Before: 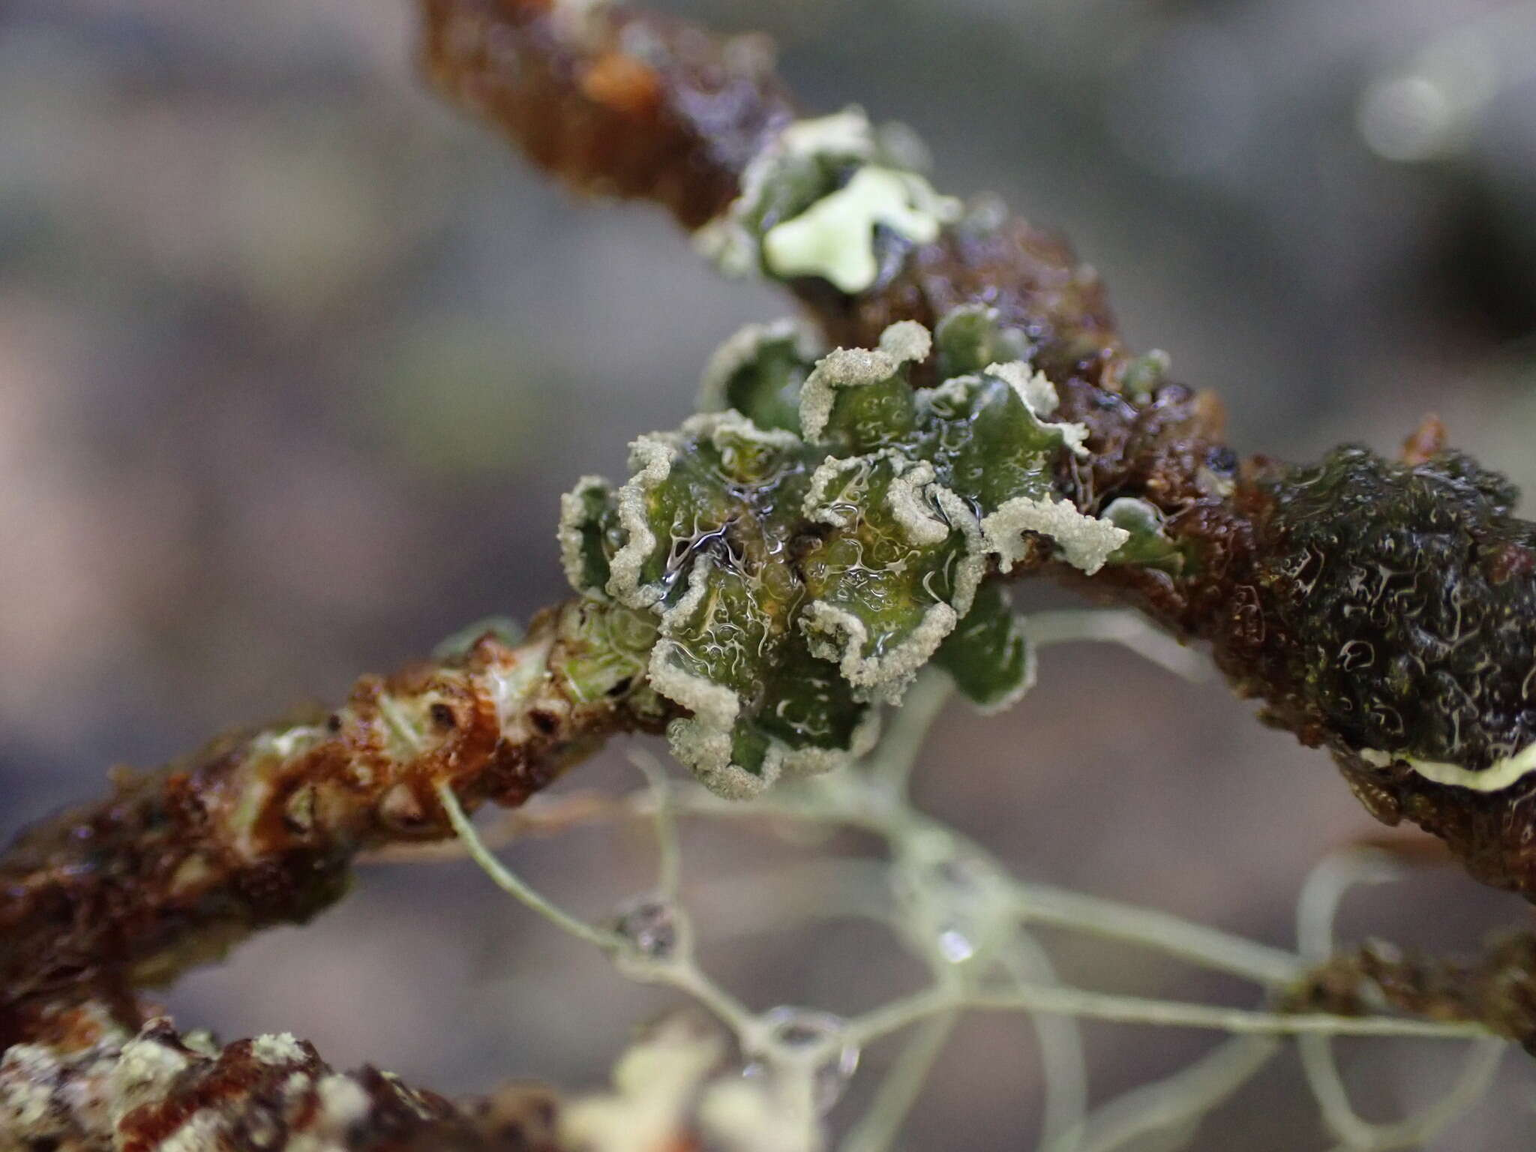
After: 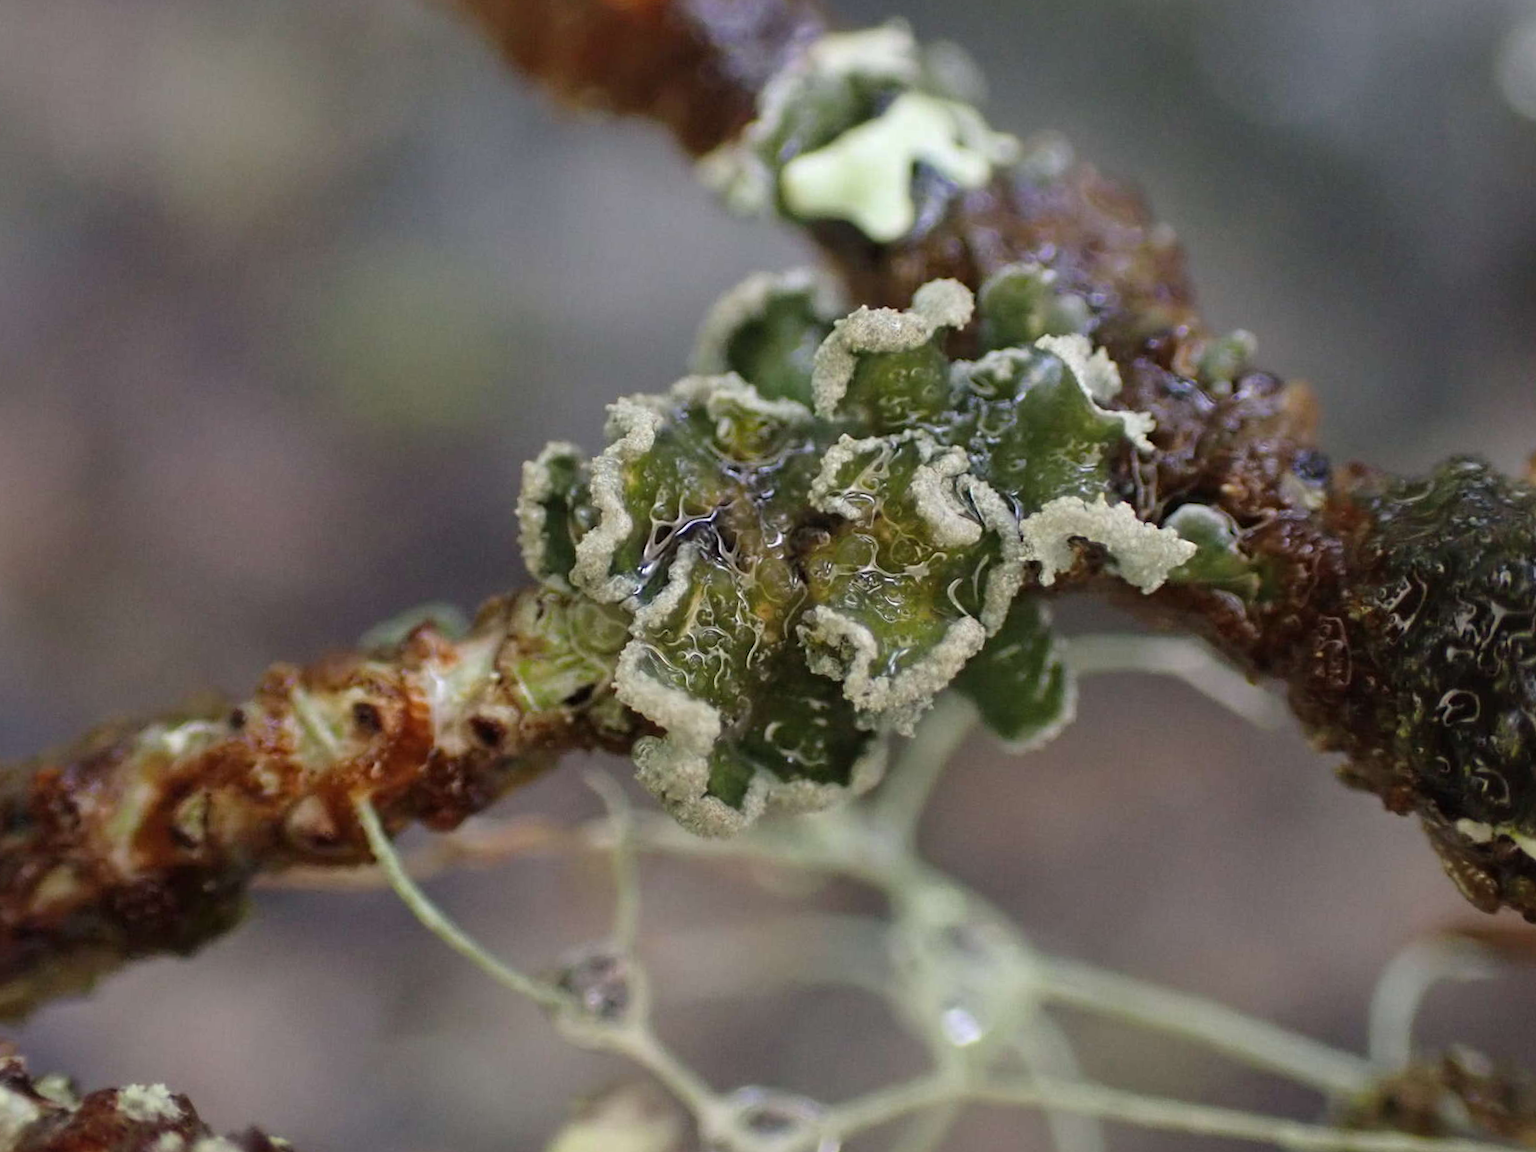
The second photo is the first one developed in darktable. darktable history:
shadows and highlights: shadows 25, highlights -25
crop and rotate: angle -3.27°, left 5.211%, top 5.211%, right 4.607%, bottom 4.607%
